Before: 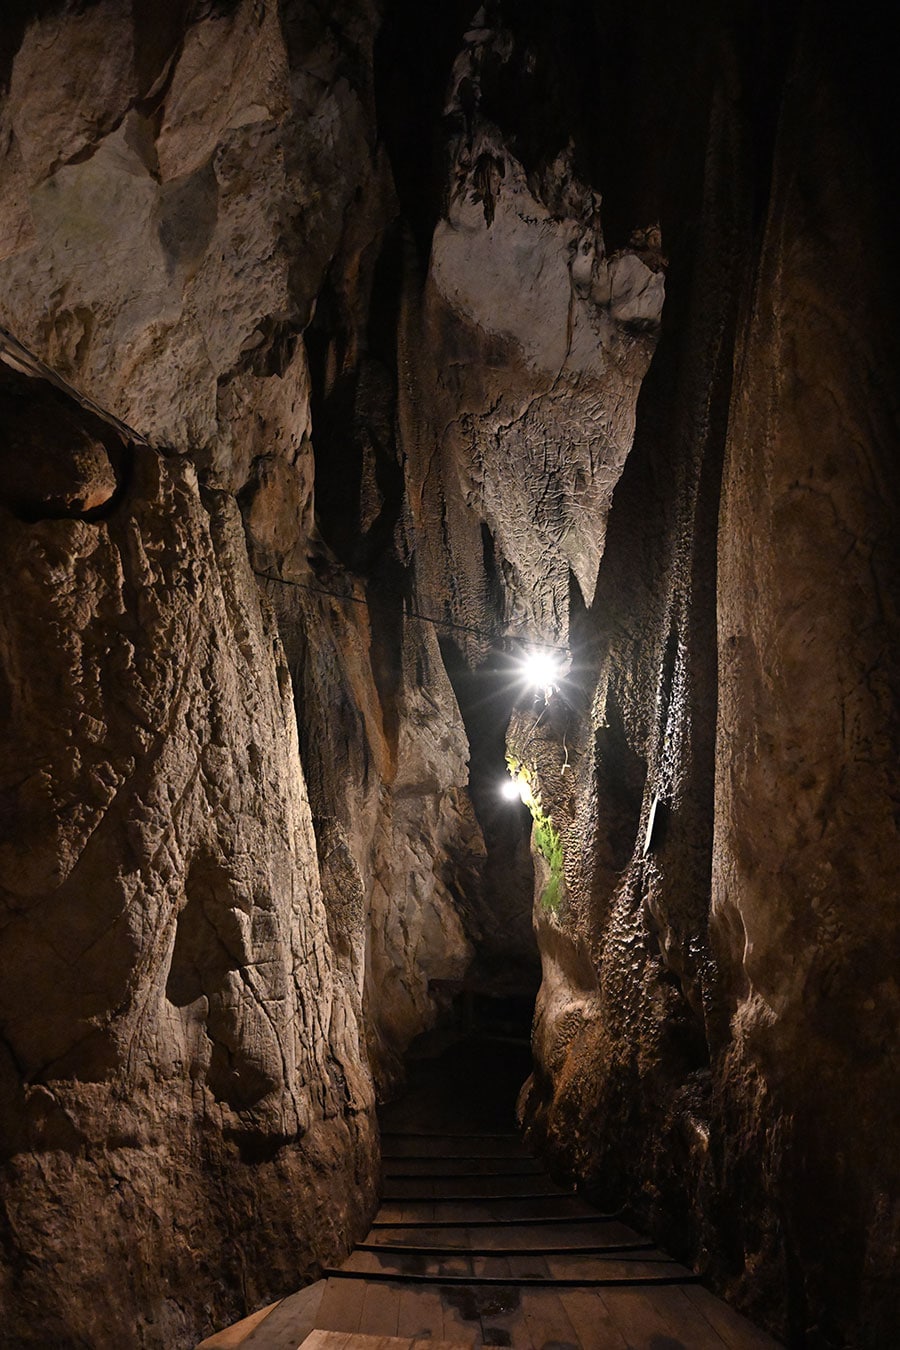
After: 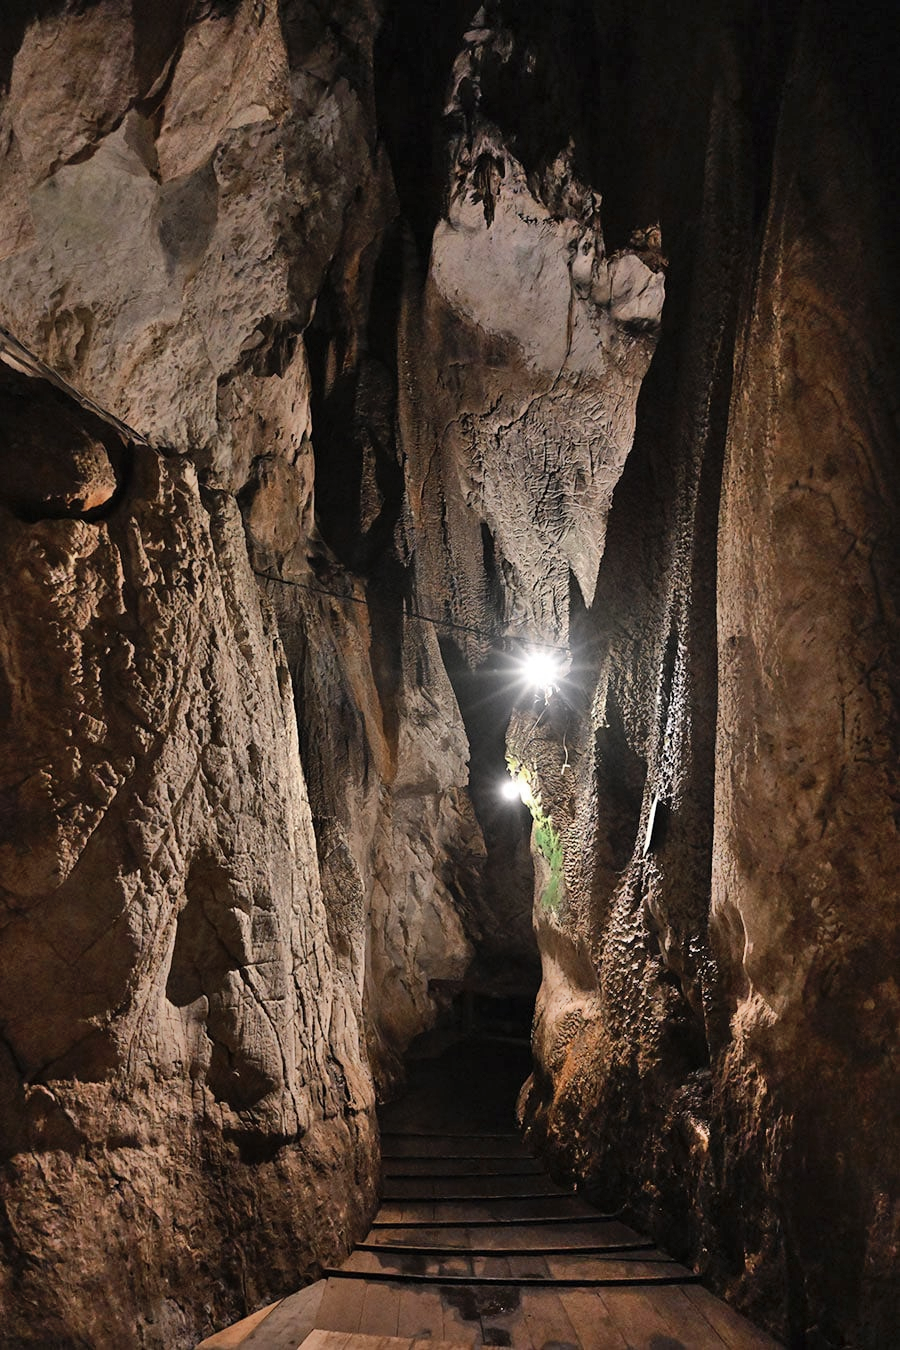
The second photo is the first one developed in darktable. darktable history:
shadows and highlights: shadows 59.17, soften with gaussian
color zones: curves: ch0 [(0, 0.5) (0.125, 0.4) (0.25, 0.5) (0.375, 0.4) (0.5, 0.4) (0.625, 0.35) (0.75, 0.35) (0.875, 0.5)]; ch1 [(0, 0.35) (0.125, 0.45) (0.25, 0.35) (0.375, 0.35) (0.5, 0.35) (0.625, 0.35) (0.75, 0.45) (0.875, 0.35)]; ch2 [(0, 0.6) (0.125, 0.5) (0.25, 0.5) (0.375, 0.6) (0.5, 0.6) (0.625, 0.5) (0.75, 0.5) (0.875, 0.5)]
